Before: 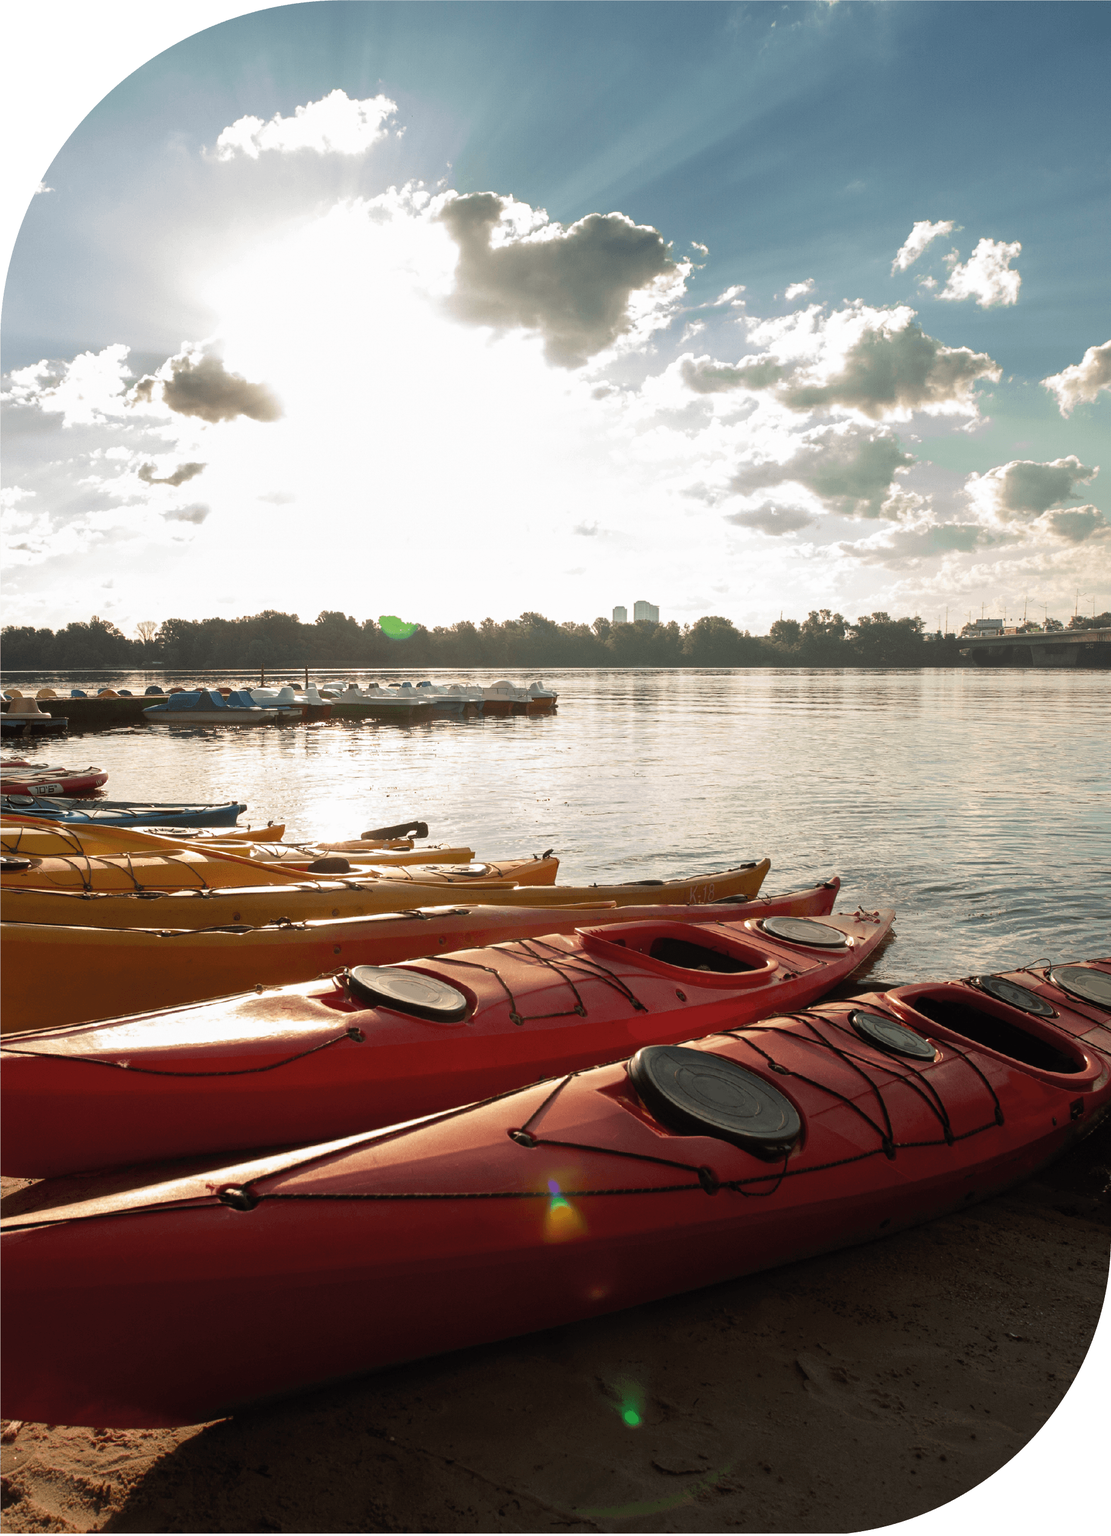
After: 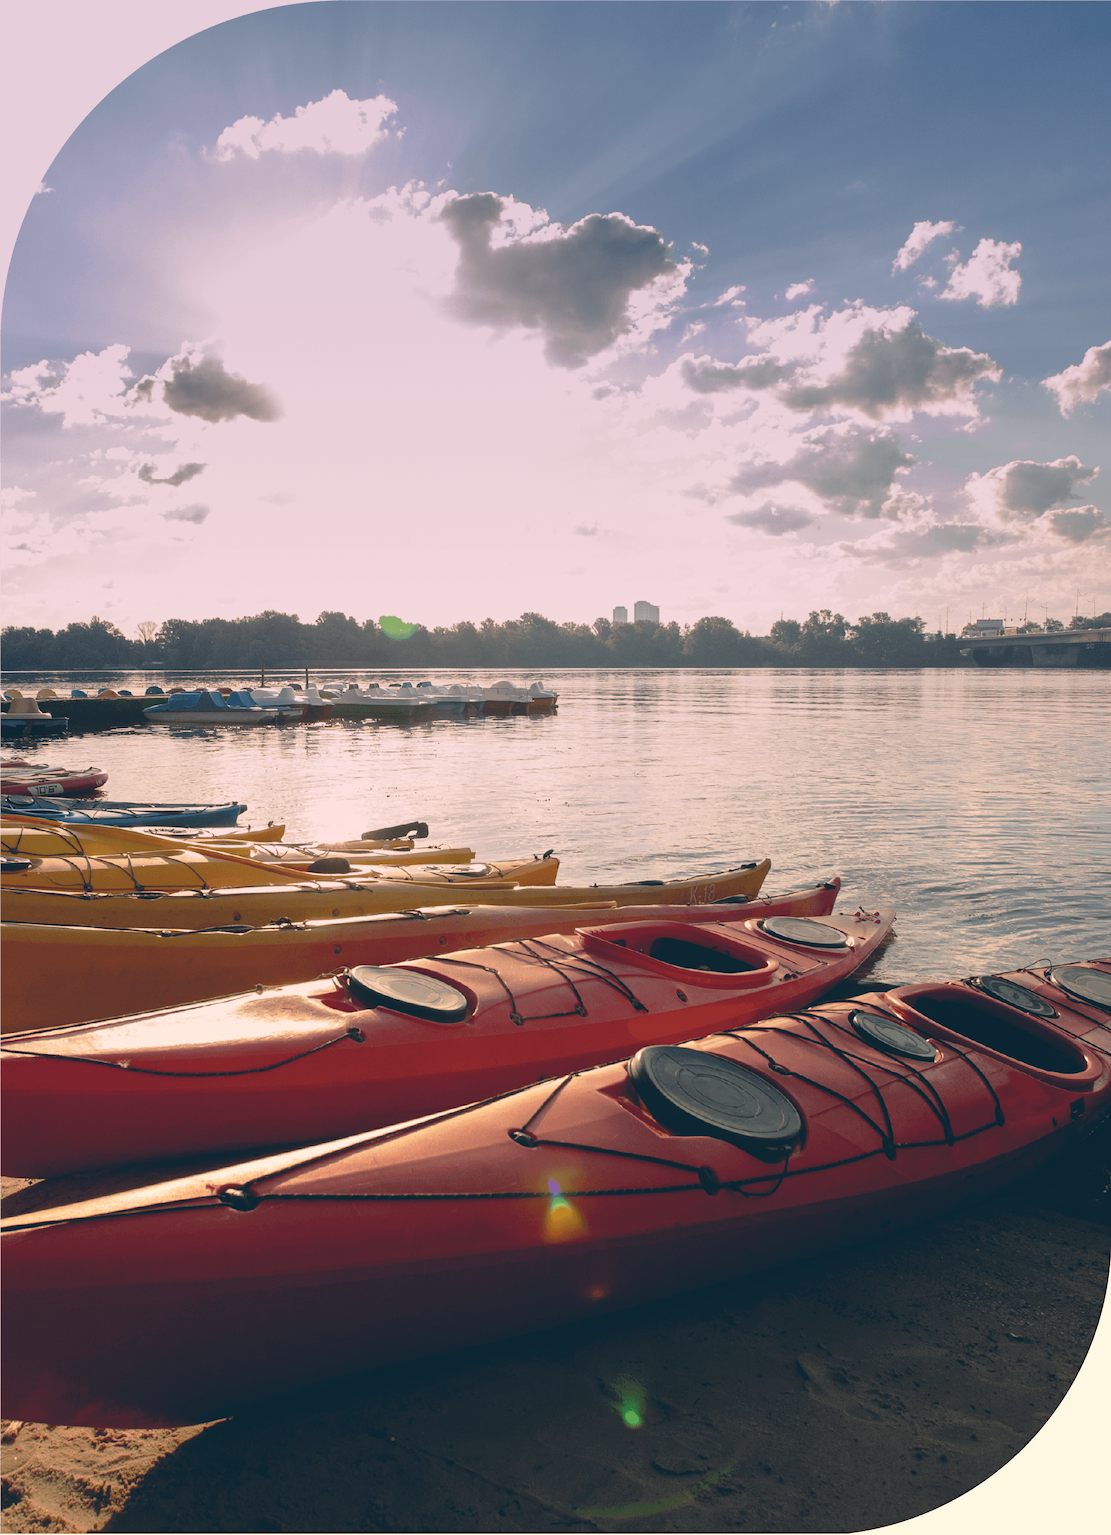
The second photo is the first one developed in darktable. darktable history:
graduated density: hue 238.83°, saturation 50%
color correction: highlights a* 10.32, highlights b* 14.66, shadows a* -9.59, shadows b* -15.02
tone curve: curves: ch0 [(0, 0) (0.003, 0.132) (0.011, 0.13) (0.025, 0.134) (0.044, 0.138) (0.069, 0.154) (0.1, 0.17) (0.136, 0.198) (0.177, 0.25) (0.224, 0.308) (0.277, 0.371) (0.335, 0.432) (0.399, 0.491) (0.468, 0.55) (0.543, 0.612) (0.623, 0.679) (0.709, 0.766) (0.801, 0.842) (0.898, 0.912) (1, 1)], preserve colors none
